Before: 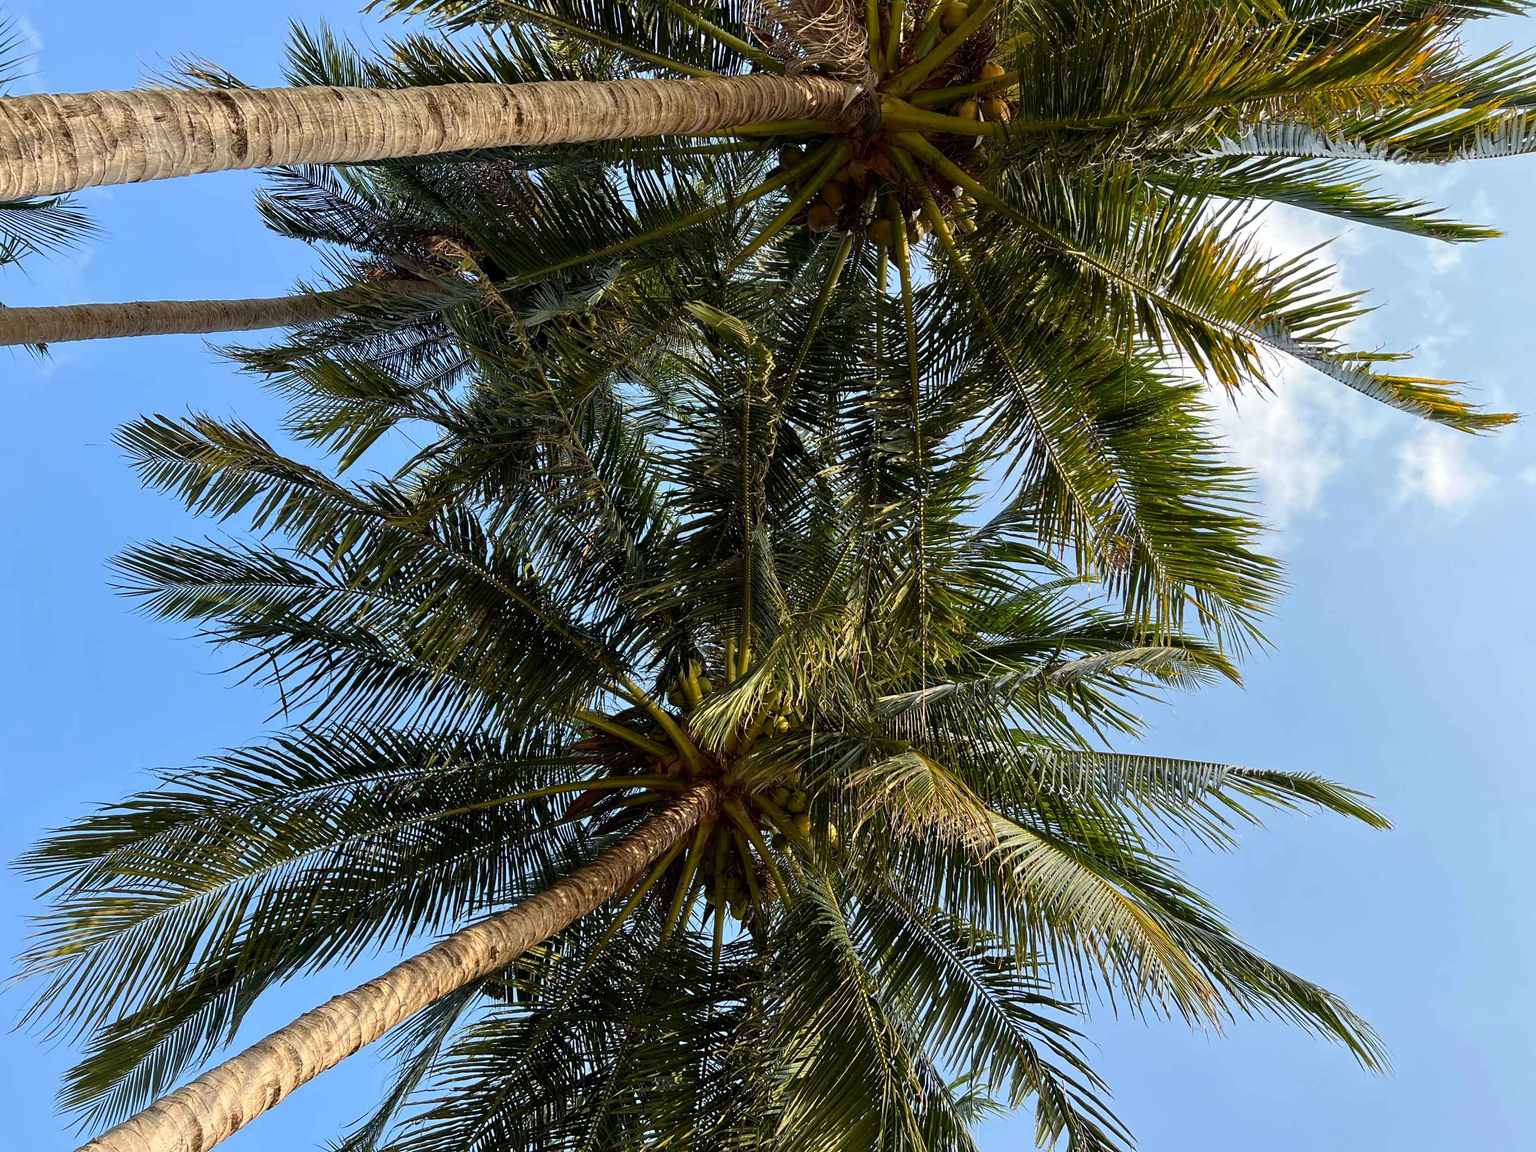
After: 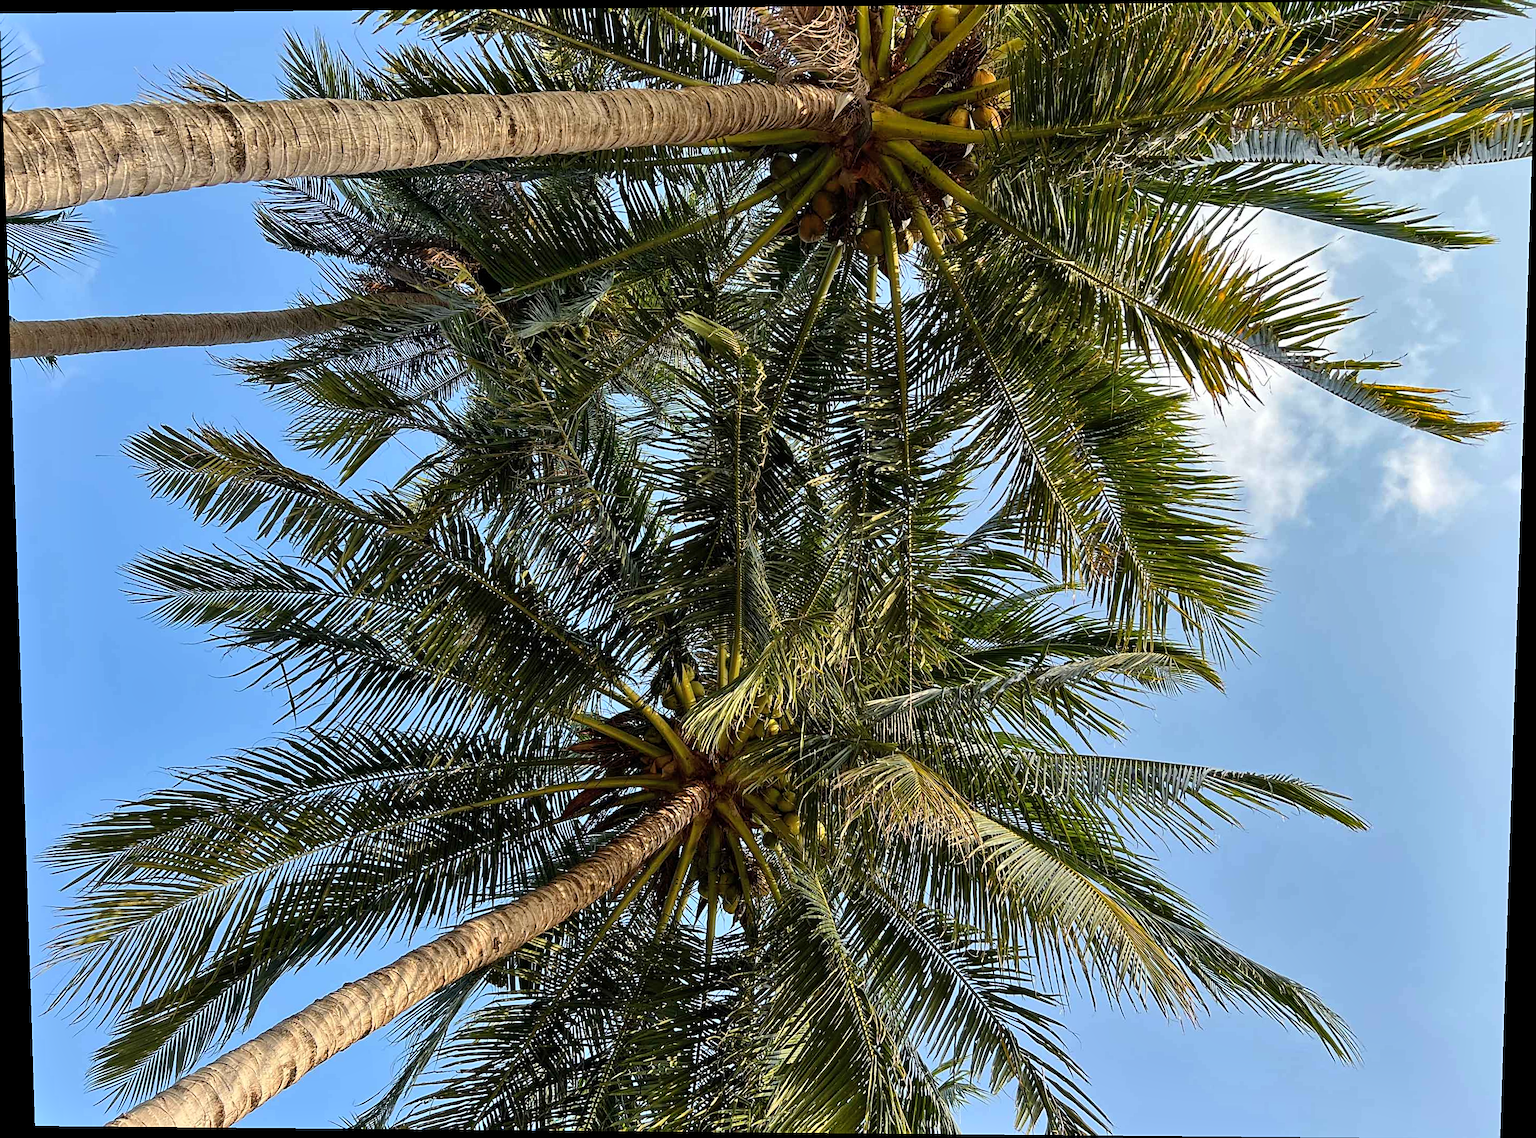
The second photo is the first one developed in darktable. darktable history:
rotate and perspective: lens shift (vertical) 0.048, lens shift (horizontal) -0.024, automatic cropping off
sharpen: on, module defaults
shadows and highlights: low approximation 0.01, soften with gaussian
